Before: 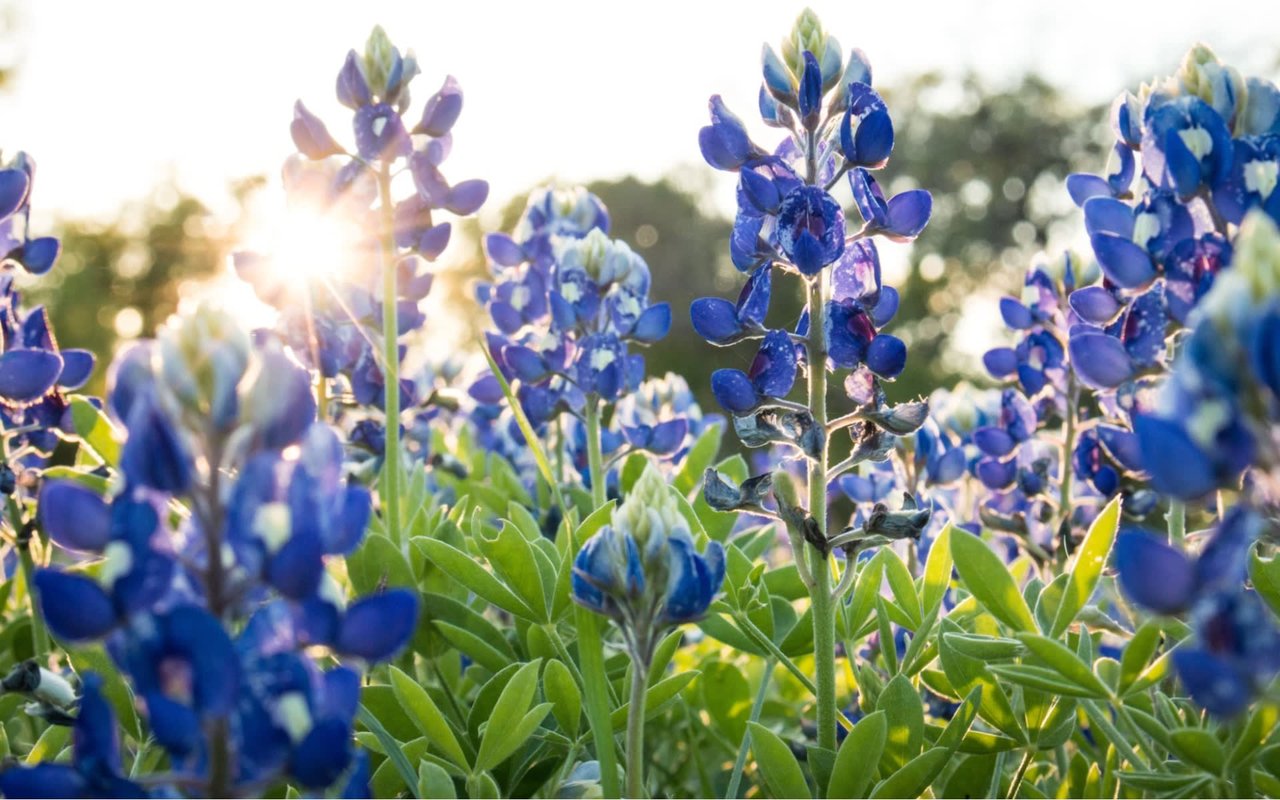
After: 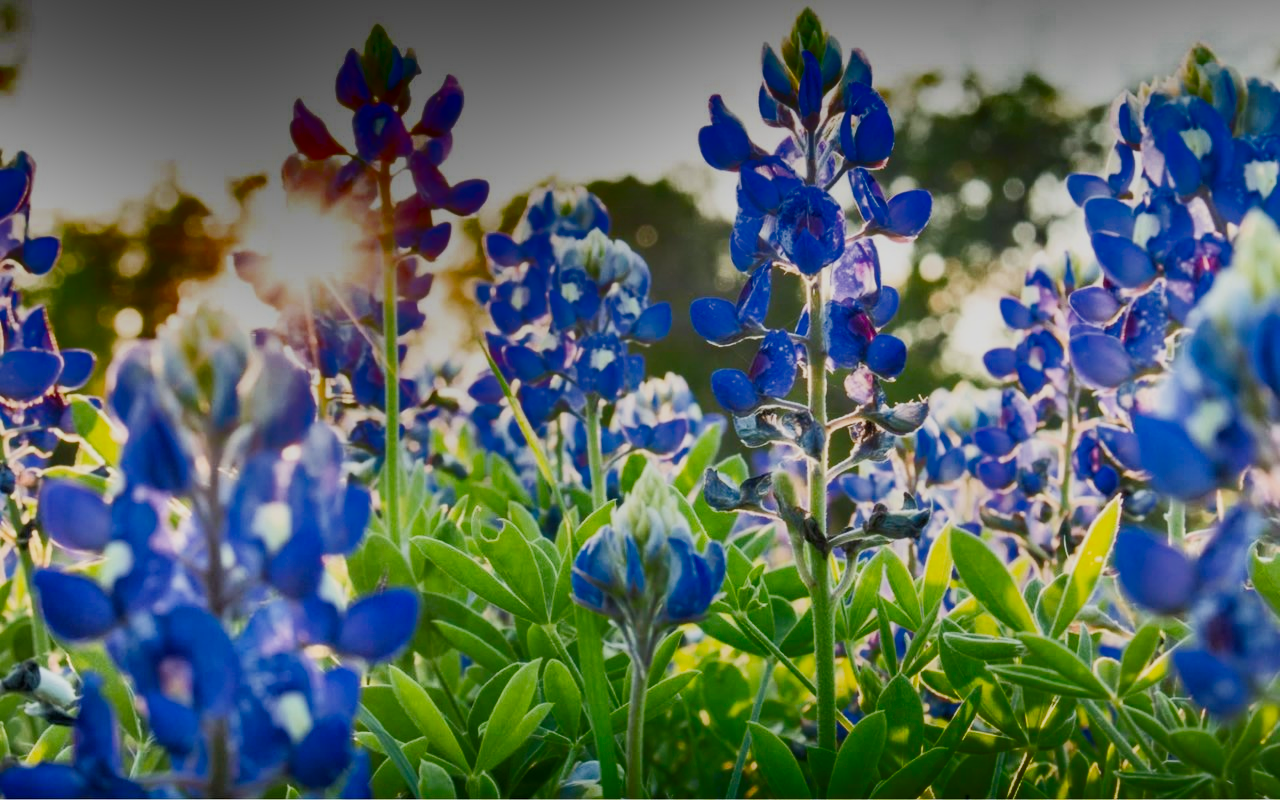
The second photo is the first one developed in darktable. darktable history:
shadows and highlights: radius 123.98, shadows 100, white point adjustment -3, highlights -100, highlights color adjustment 89.84%, soften with gaussian
filmic rgb: black relative exposure -16 EV, white relative exposure 6.12 EV, hardness 5.22
exposure: black level correction 0.001, exposure 1.116 EV, compensate highlight preservation false
